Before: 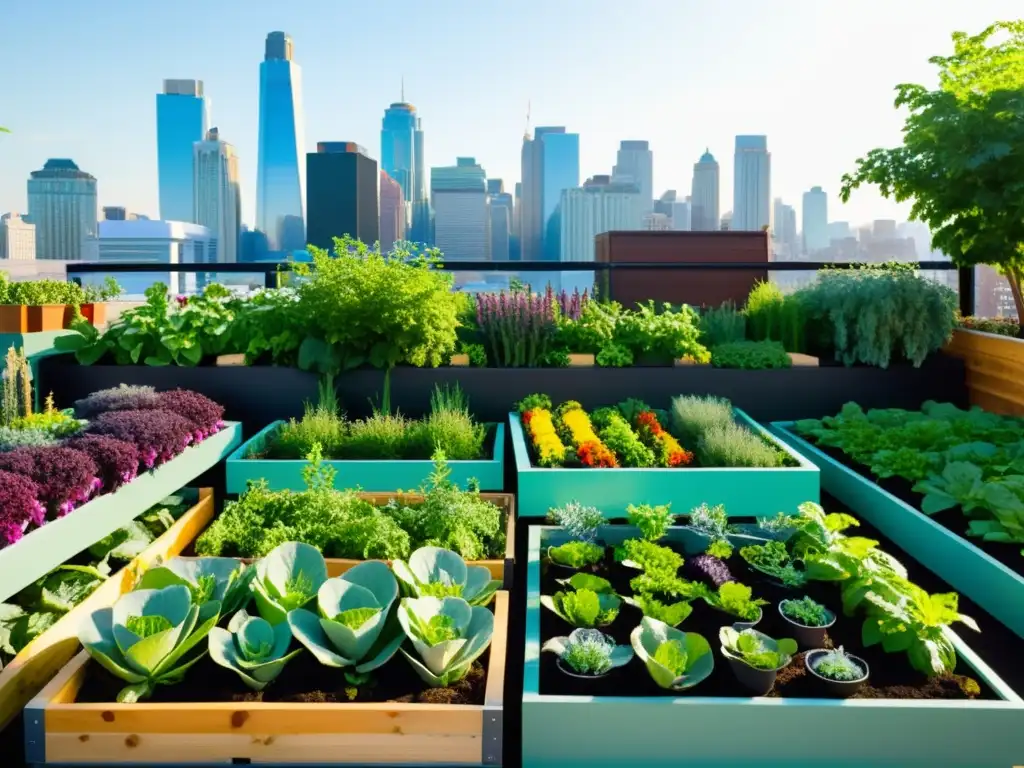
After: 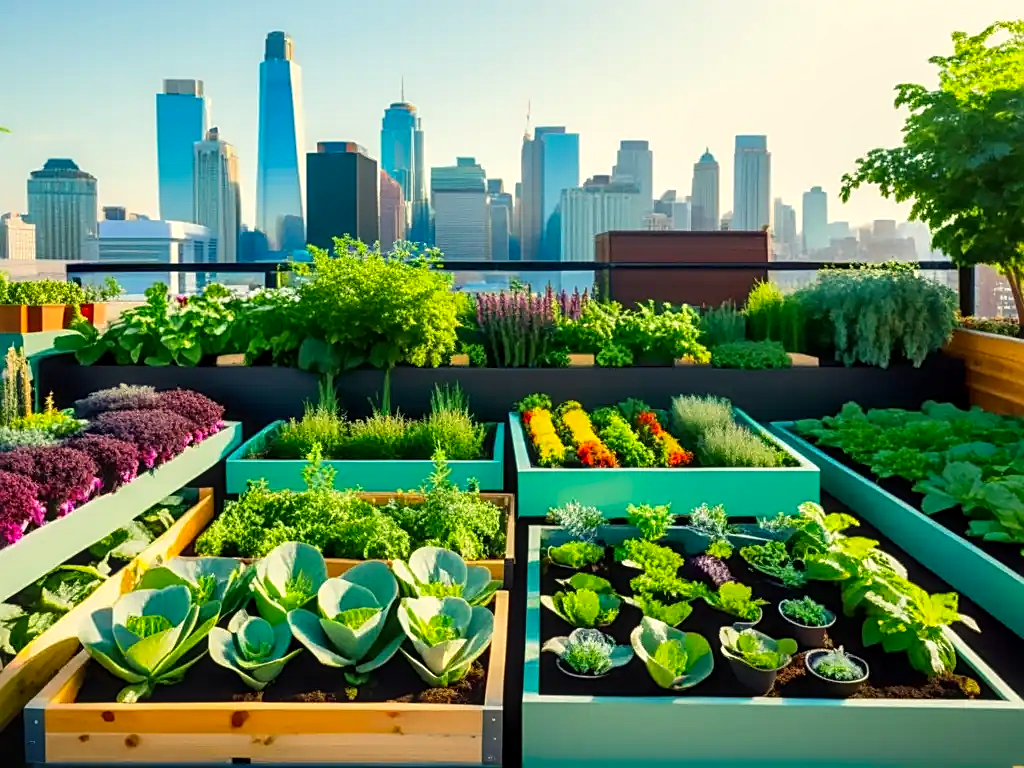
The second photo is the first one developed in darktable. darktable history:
local contrast: on, module defaults
contrast brightness saturation: contrast 0.04, saturation 0.16
white balance: red 1.029, blue 0.92
sharpen: radius 1.967
